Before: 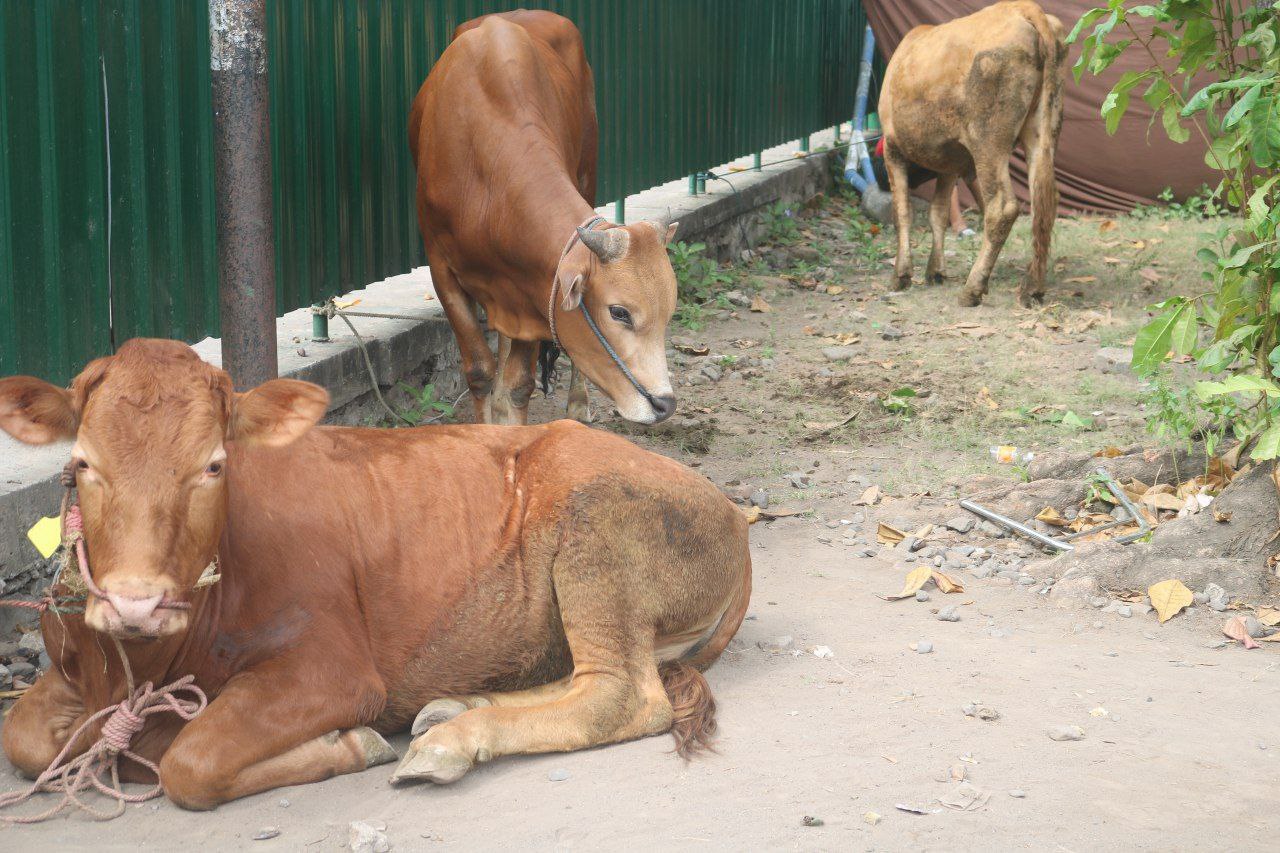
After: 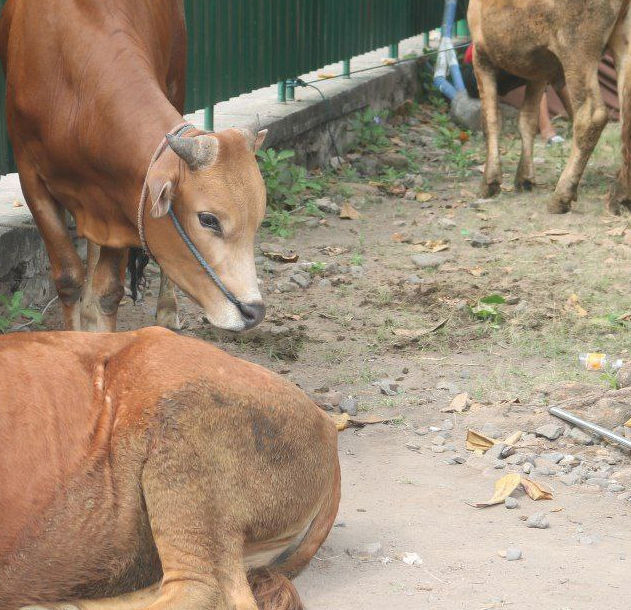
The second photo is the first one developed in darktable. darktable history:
shadows and highlights: shadows 25.44, highlights -24.33
crop: left 32.155%, top 10.998%, right 18.498%, bottom 17.464%
